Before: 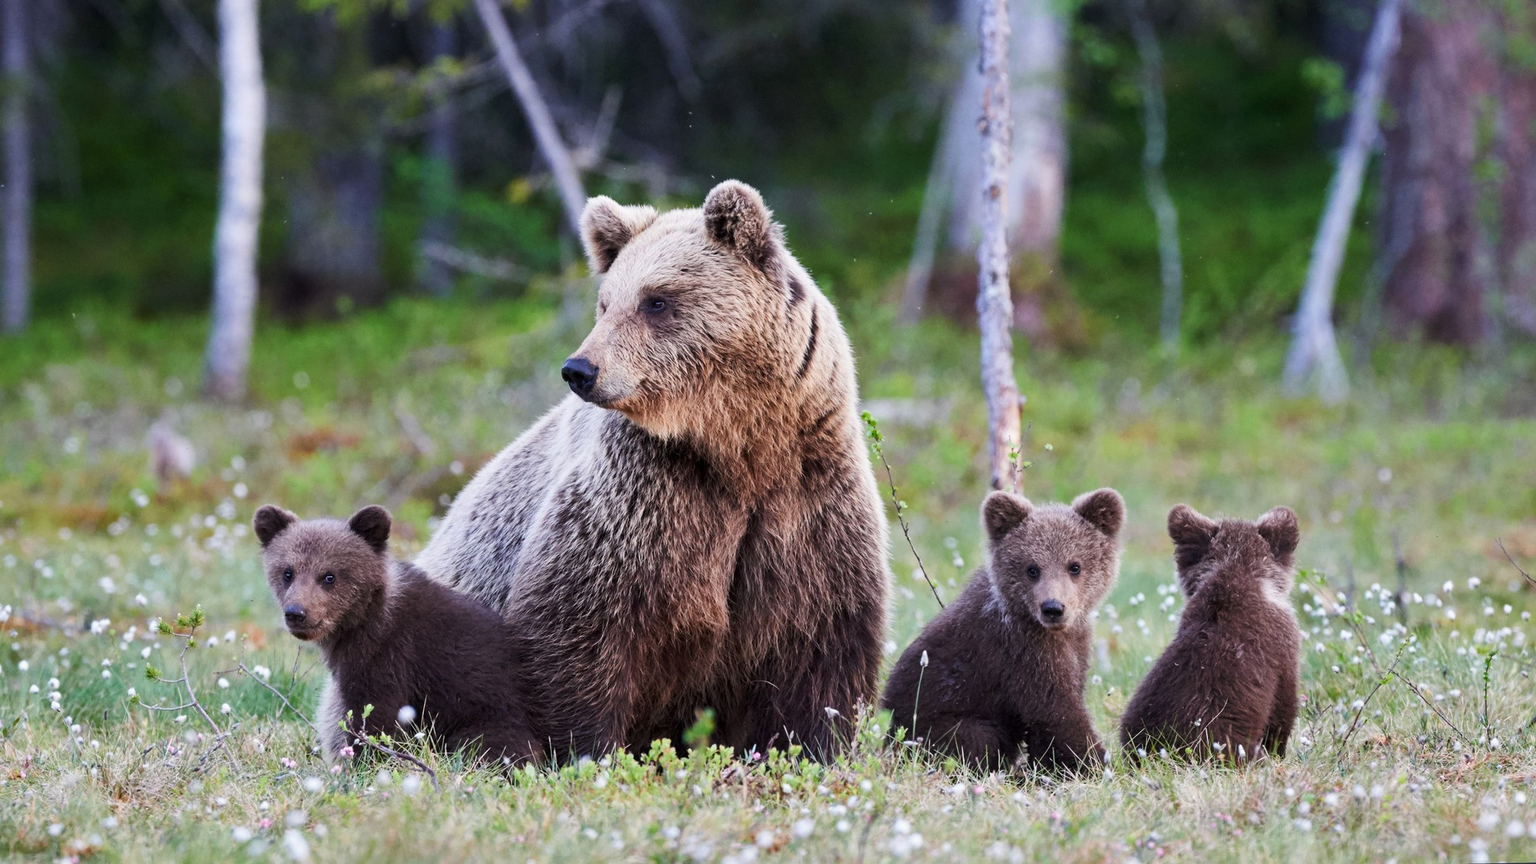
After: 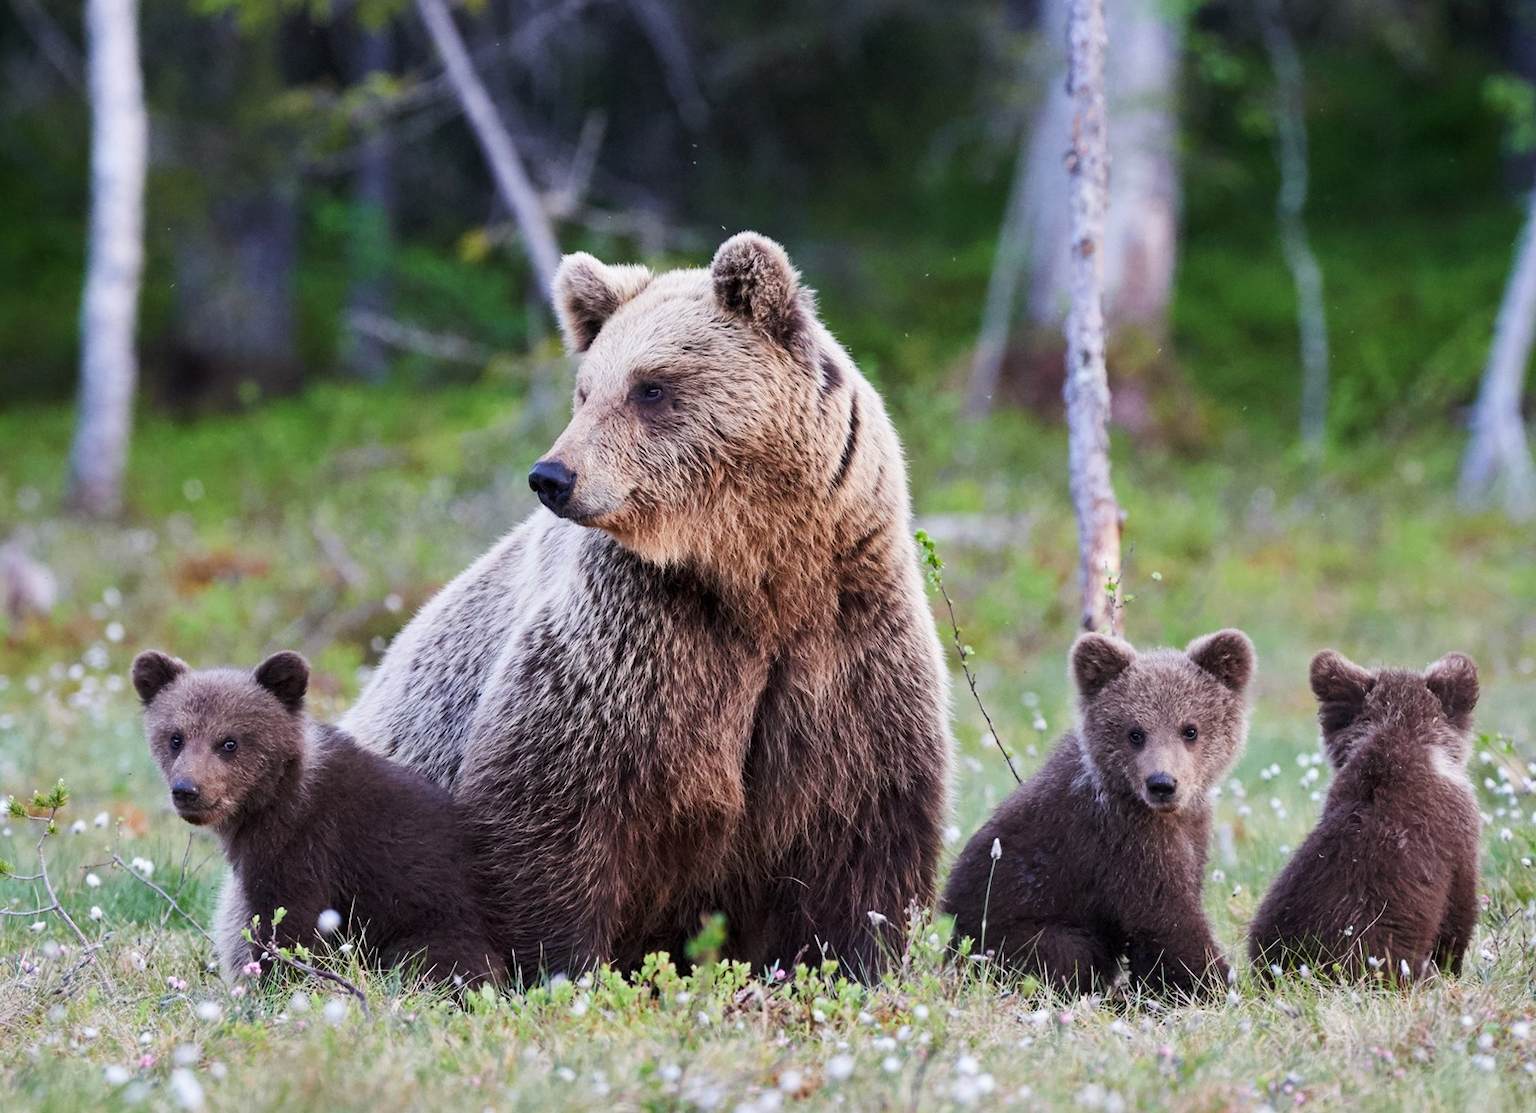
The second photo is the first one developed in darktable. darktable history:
crop: left 9.874%, right 12.496%
